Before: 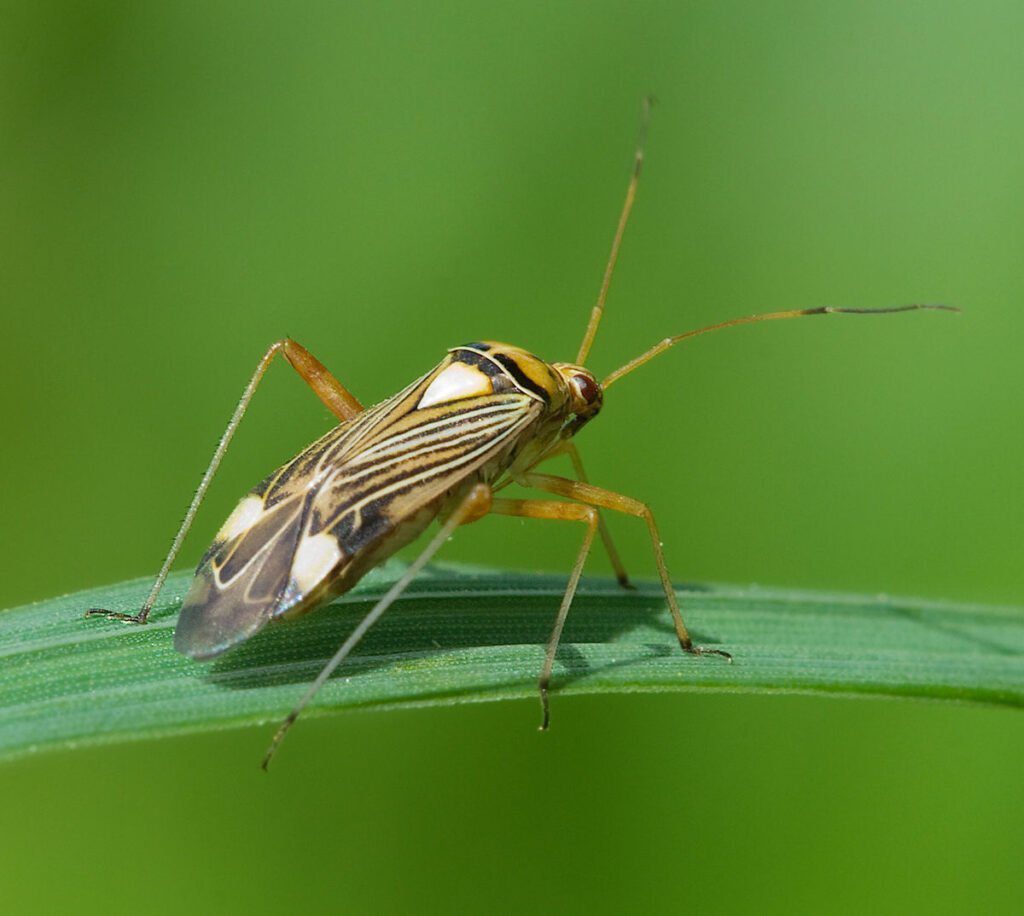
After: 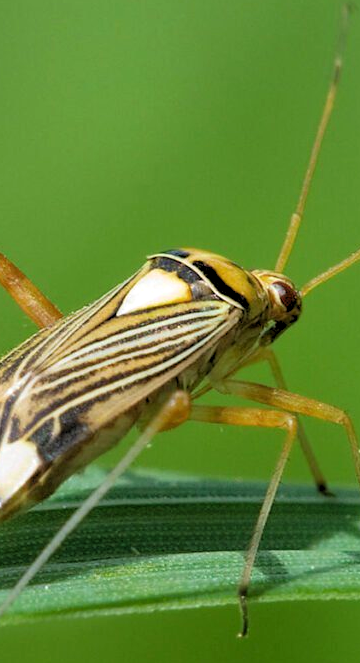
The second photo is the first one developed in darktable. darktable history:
crop and rotate: left 29.476%, top 10.214%, right 35.32%, bottom 17.333%
rgb levels: levels [[0.013, 0.434, 0.89], [0, 0.5, 1], [0, 0.5, 1]]
